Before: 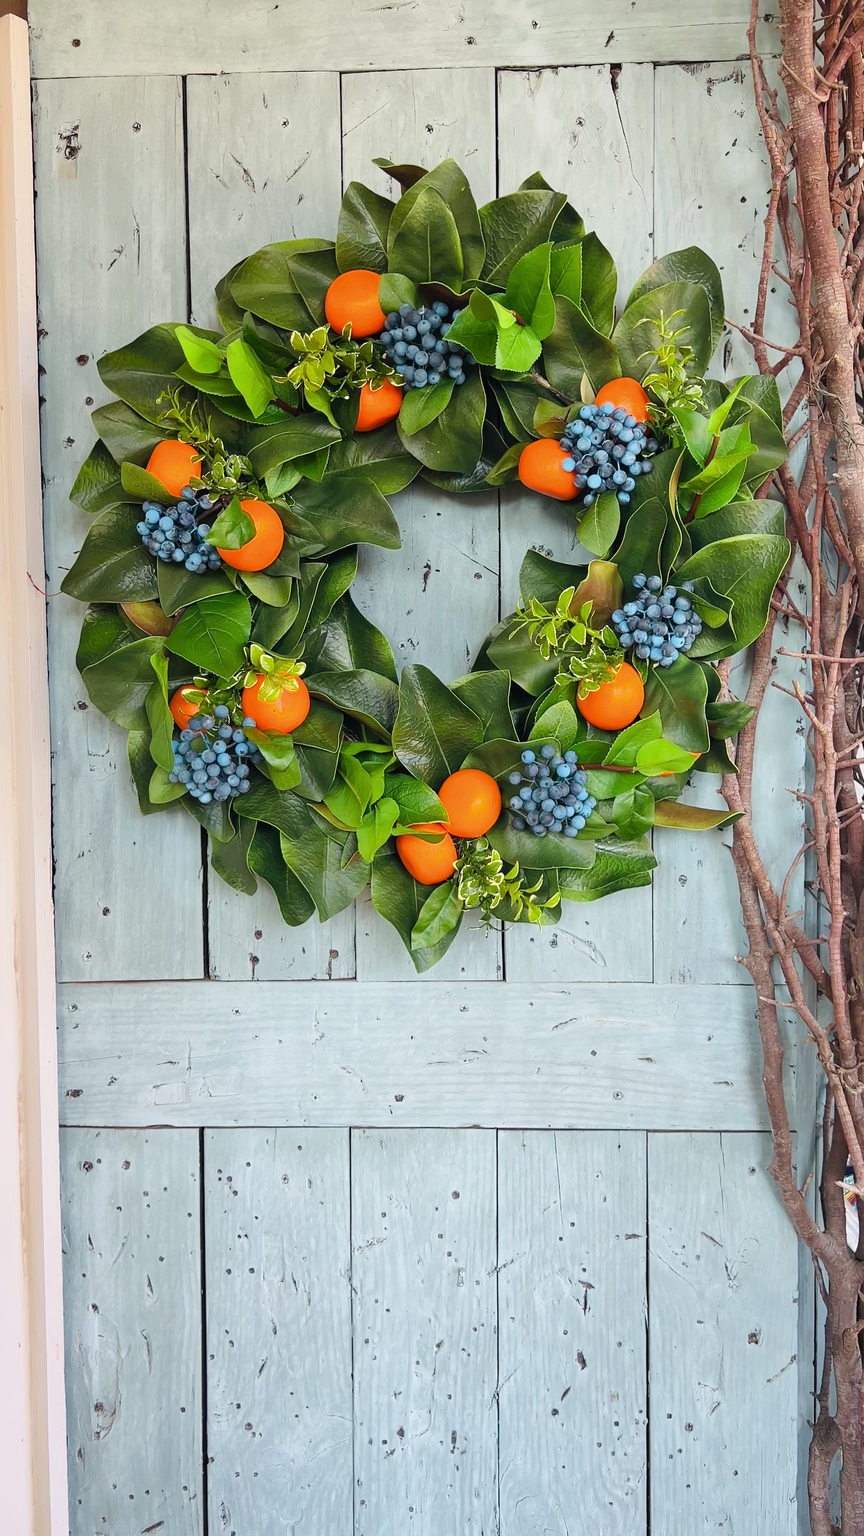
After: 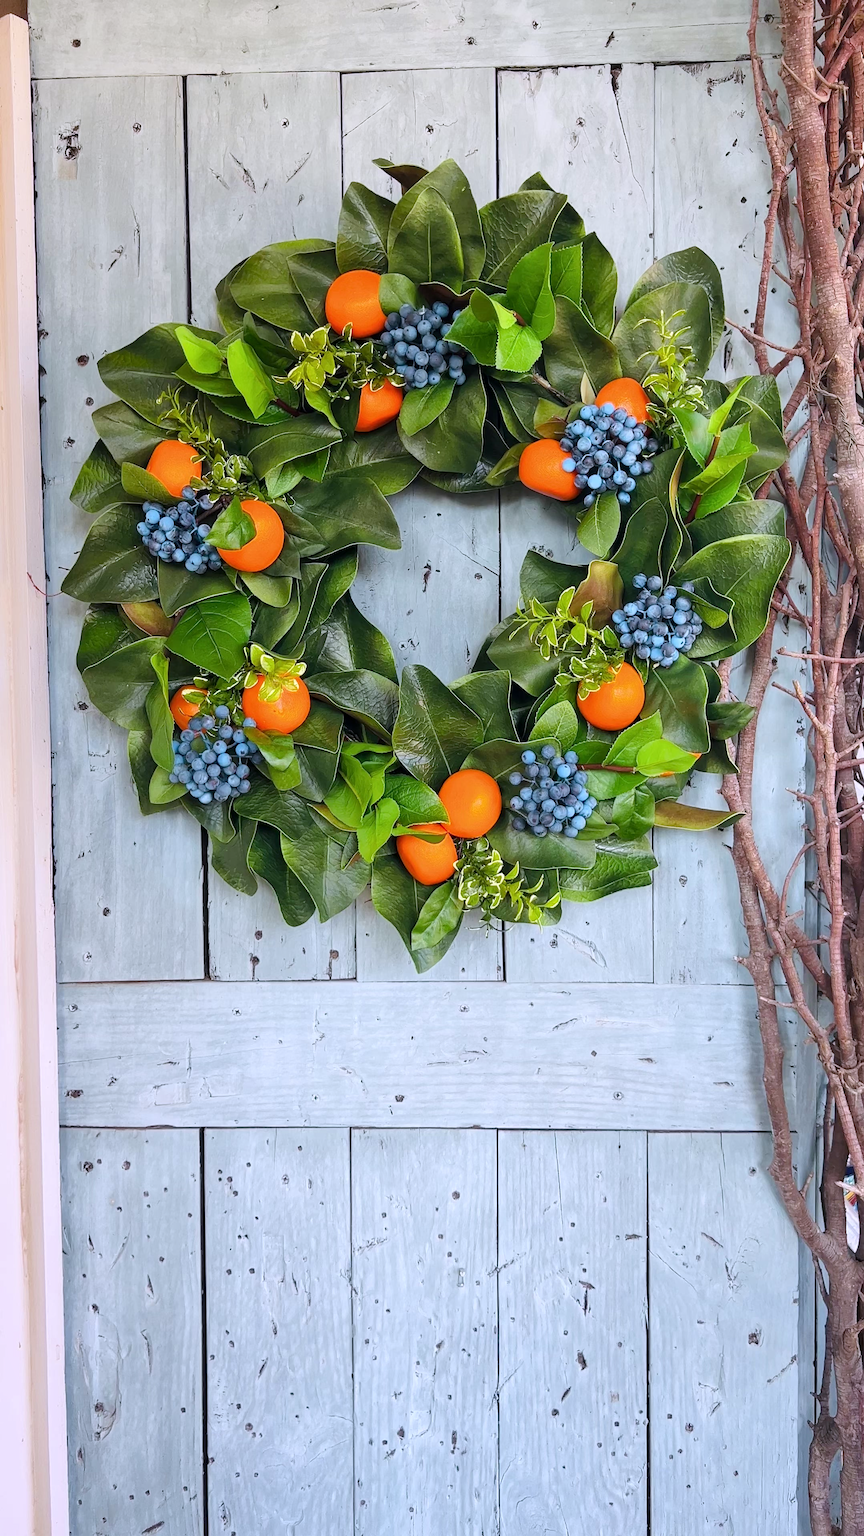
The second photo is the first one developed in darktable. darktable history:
local contrast: highlights 100%, shadows 100%, detail 120%, midtone range 0.2
white balance: red 1.004, blue 1.096
